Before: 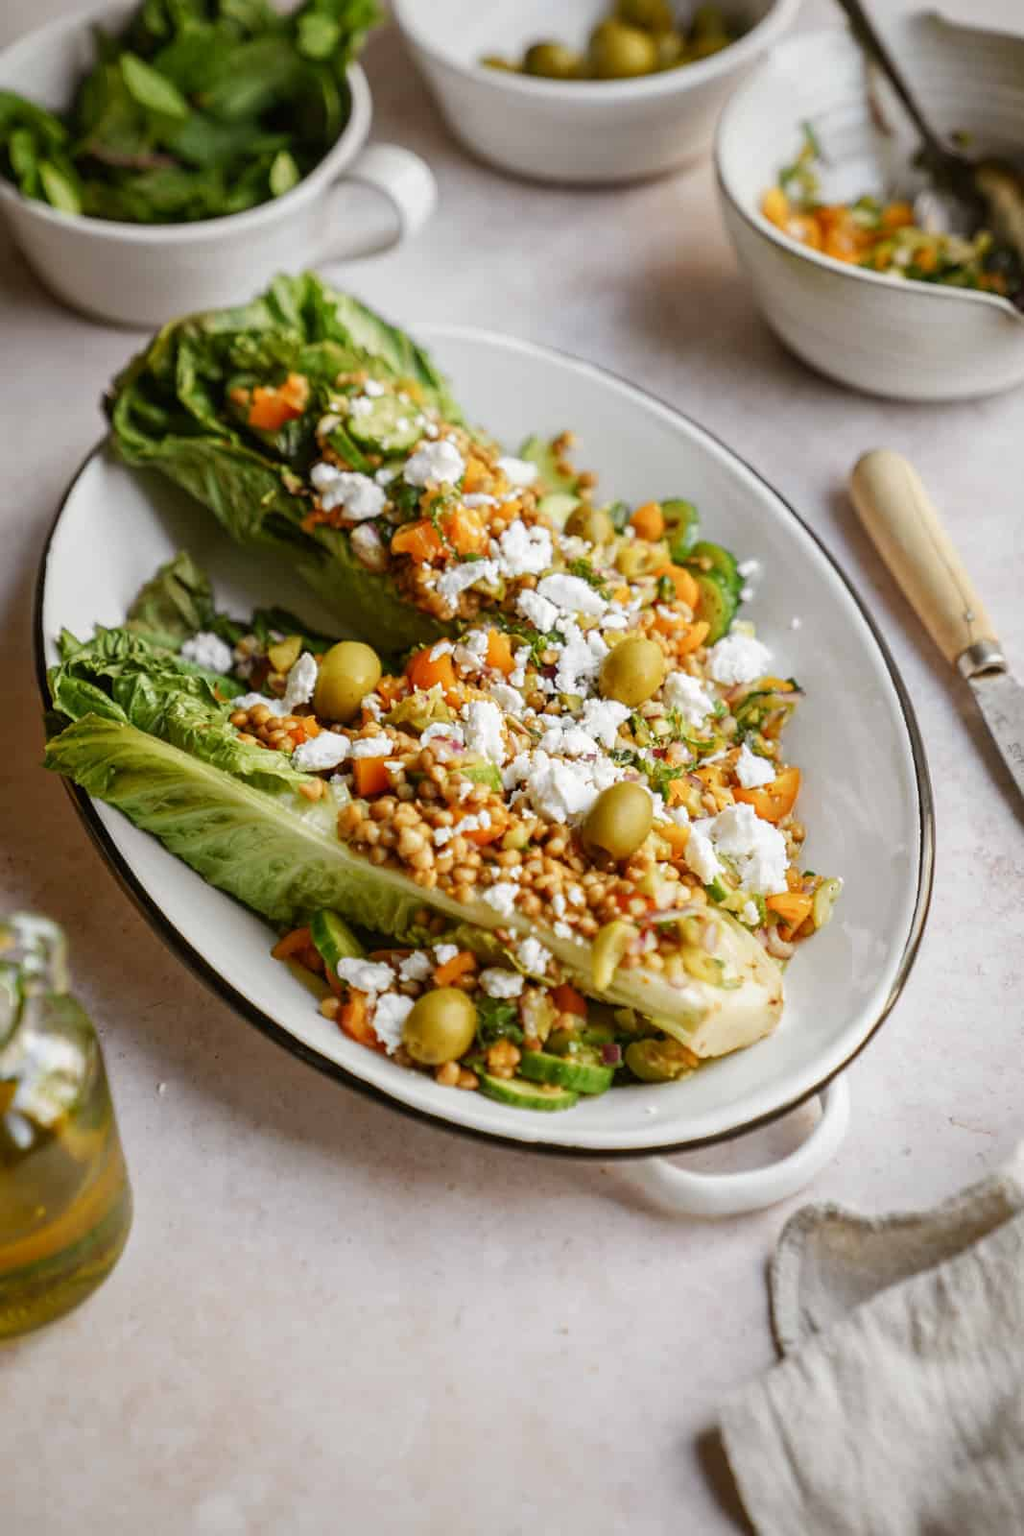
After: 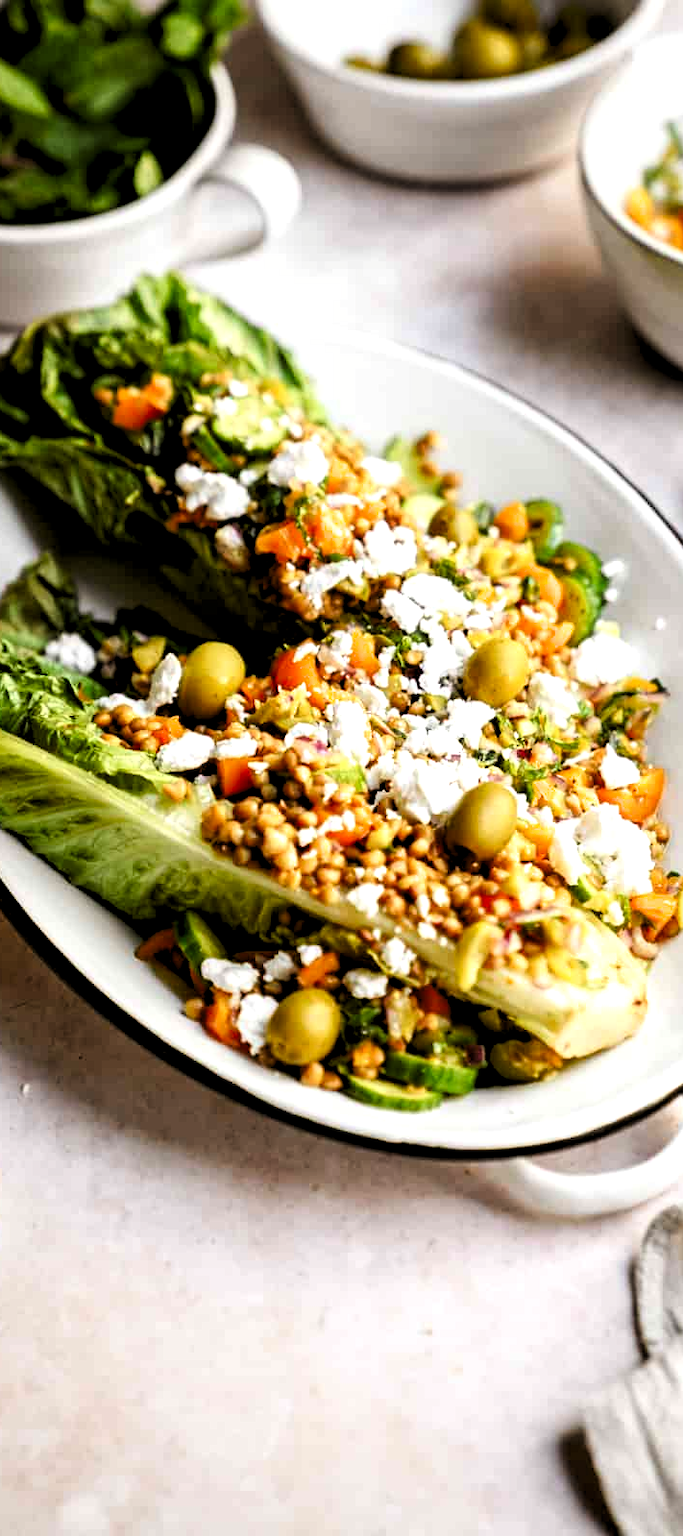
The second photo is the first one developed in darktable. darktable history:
levels: levels [0.062, 0.494, 0.925]
crop and rotate: left 13.398%, right 19.866%
filmic rgb: black relative exposure -6.45 EV, white relative exposure 2.42 EV, target white luminance 99.88%, hardness 5.29, latitude 0.85%, contrast 1.438, highlights saturation mix 2.57%
color correction: highlights b* 0.045, saturation 1.27
